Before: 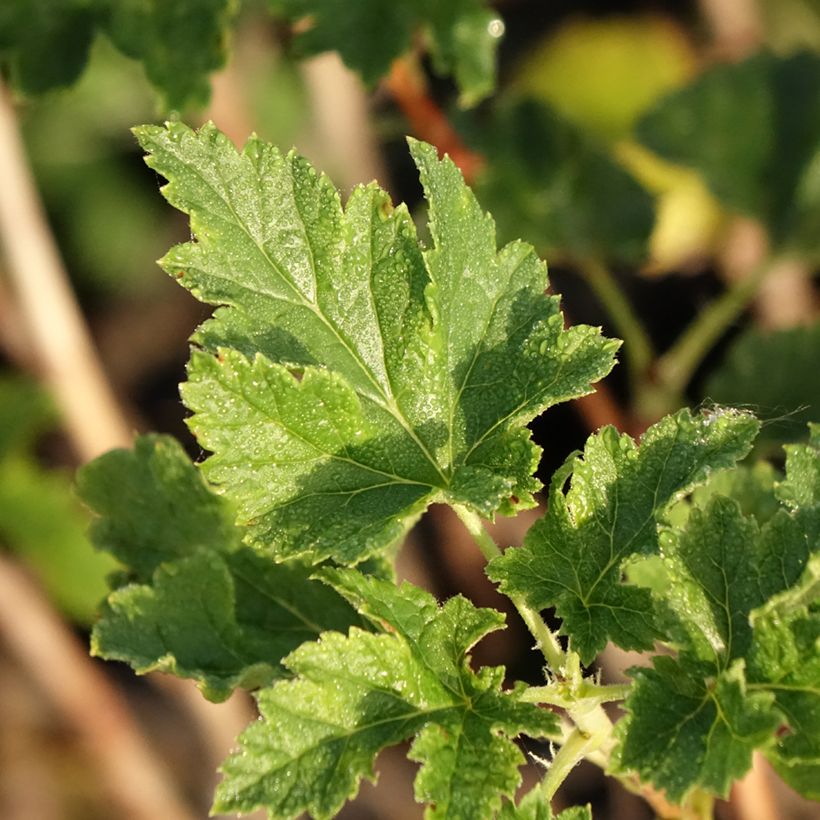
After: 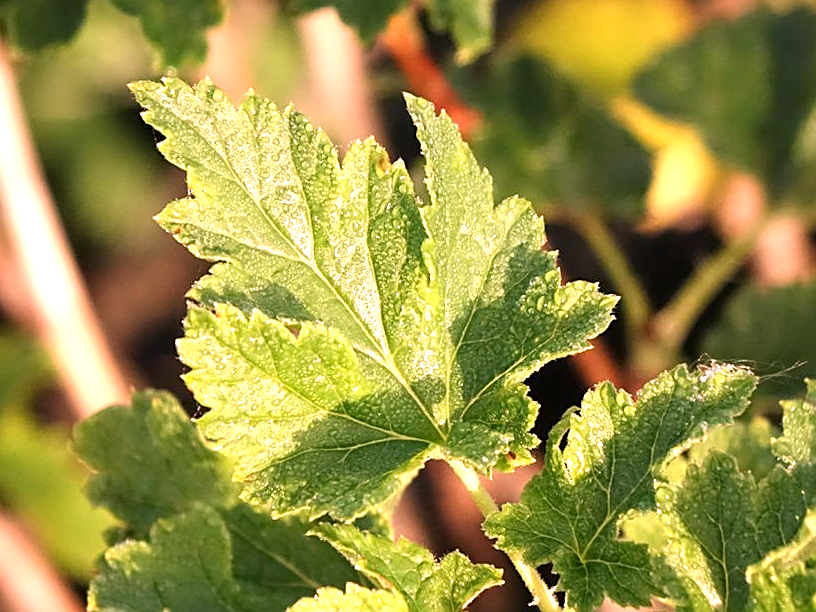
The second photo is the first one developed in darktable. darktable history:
exposure: black level correction 0, exposure 0.7 EV, compensate exposure bias true, compensate highlight preservation false
sharpen: on, module defaults
crop: left 0.387%, top 5.469%, bottom 19.809%
white balance: red 1.188, blue 1.11
tone curve: curves: ch0 [(0, 0) (0.003, 0.003) (0.011, 0.011) (0.025, 0.025) (0.044, 0.044) (0.069, 0.069) (0.1, 0.099) (0.136, 0.135) (0.177, 0.176) (0.224, 0.223) (0.277, 0.275) (0.335, 0.333) (0.399, 0.396) (0.468, 0.465) (0.543, 0.541) (0.623, 0.622) (0.709, 0.708) (0.801, 0.8) (0.898, 0.897) (1, 1)], preserve colors none
